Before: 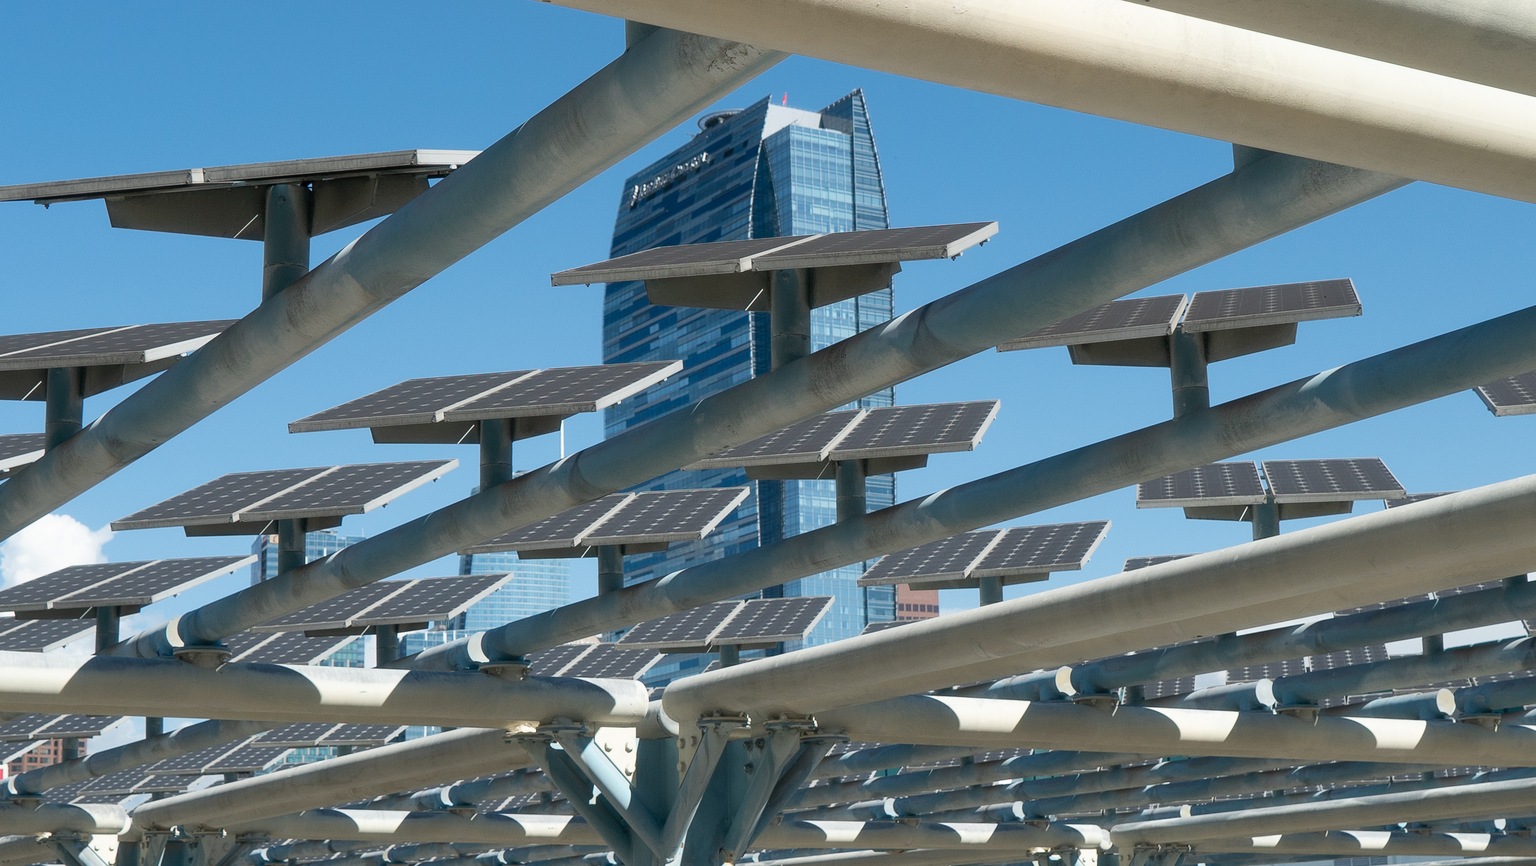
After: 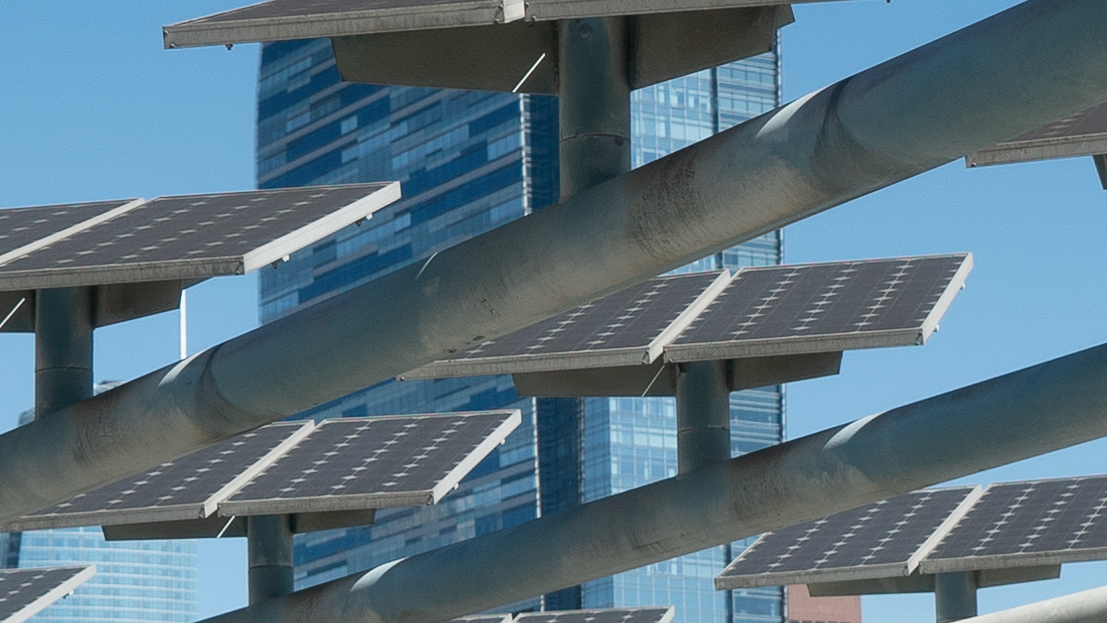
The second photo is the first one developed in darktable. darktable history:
crop: left 30%, top 30%, right 30%, bottom 30%
contrast brightness saturation: saturation -0.05
